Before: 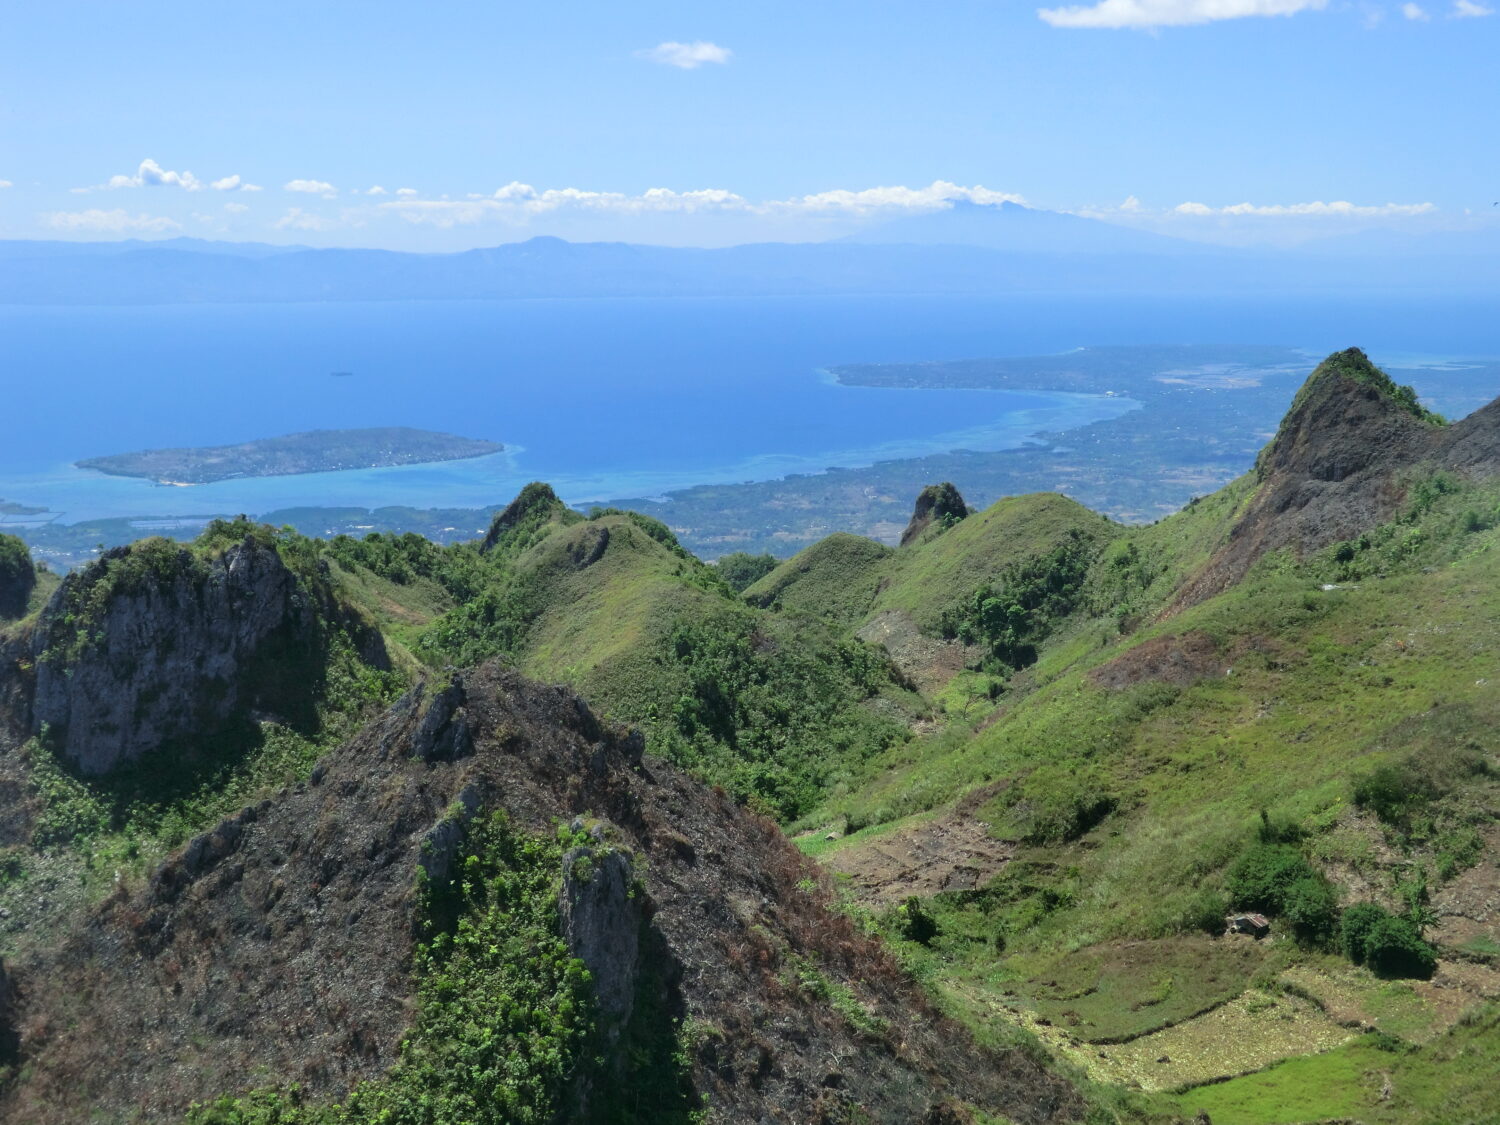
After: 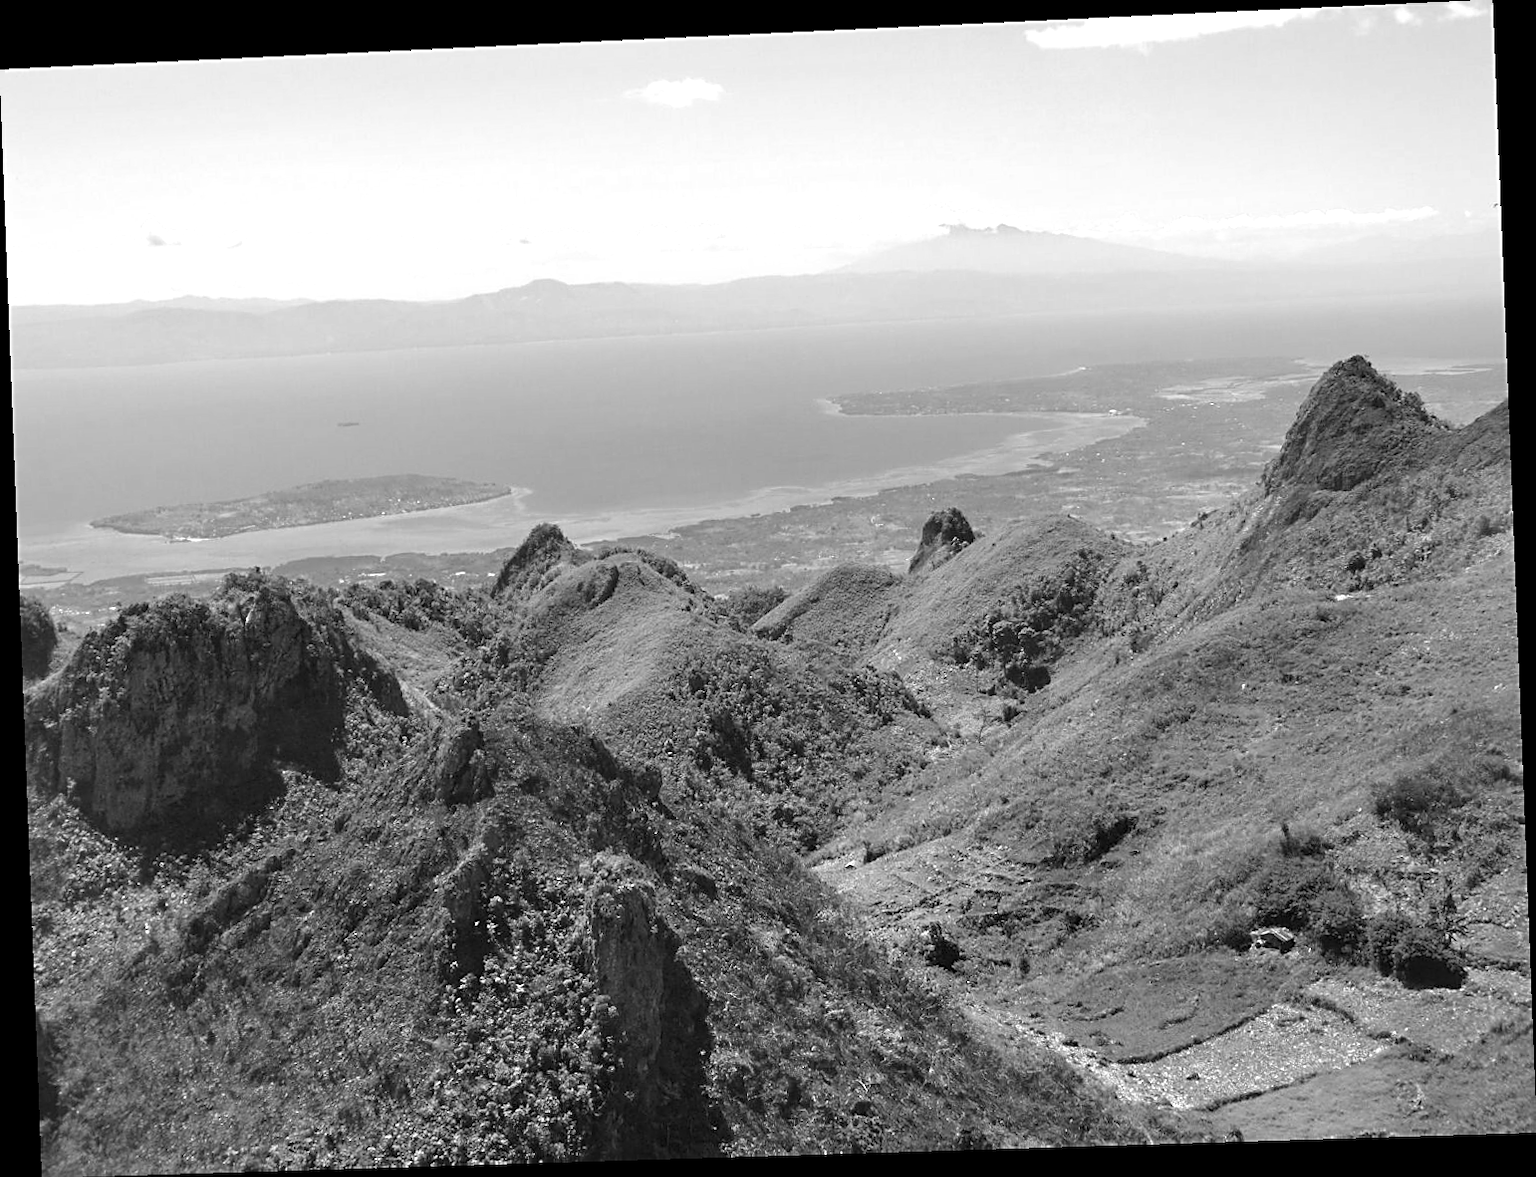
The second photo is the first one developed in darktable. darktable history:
rotate and perspective: rotation -2.22°, lens shift (horizontal) -0.022, automatic cropping off
sharpen: on, module defaults
monochrome: on, module defaults
color balance rgb: linear chroma grading › shadows -2.2%, linear chroma grading › highlights -15%, linear chroma grading › global chroma -10%, linear chroma grading › mid-tones -10%, perceptual saturation grading › global saturation 45%, perceptual saturation grading › highlights -50%, perceptual saturation grading › shadows 30%, perceptual brilliance grading › global brilliance 18%, global vibrance 45%
